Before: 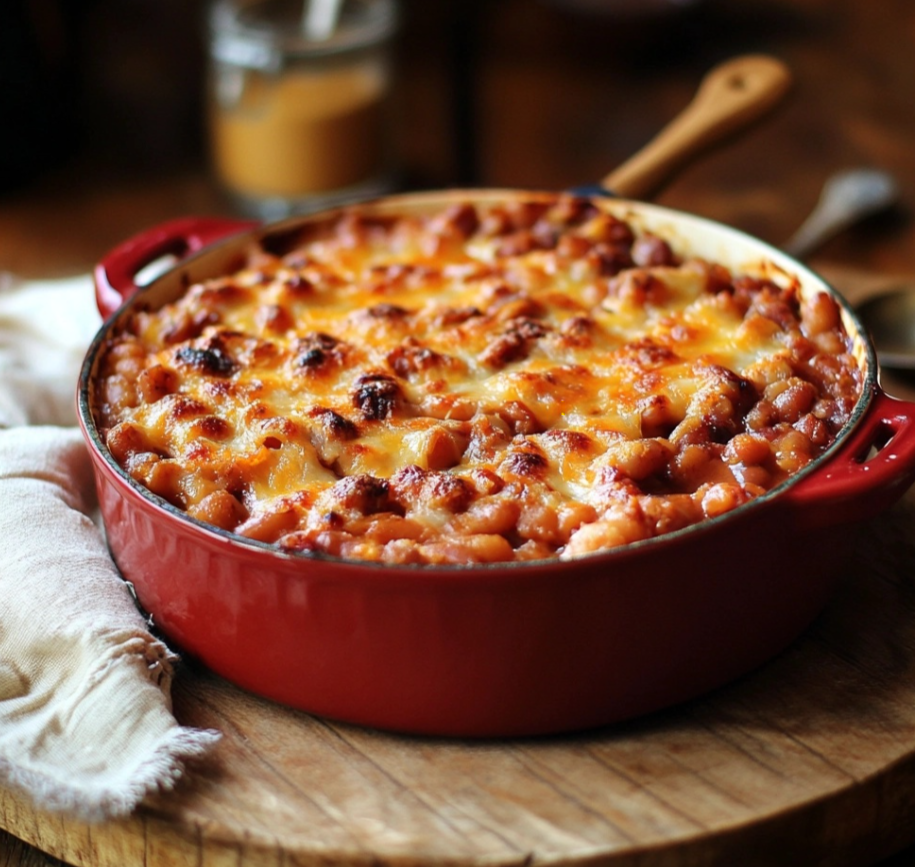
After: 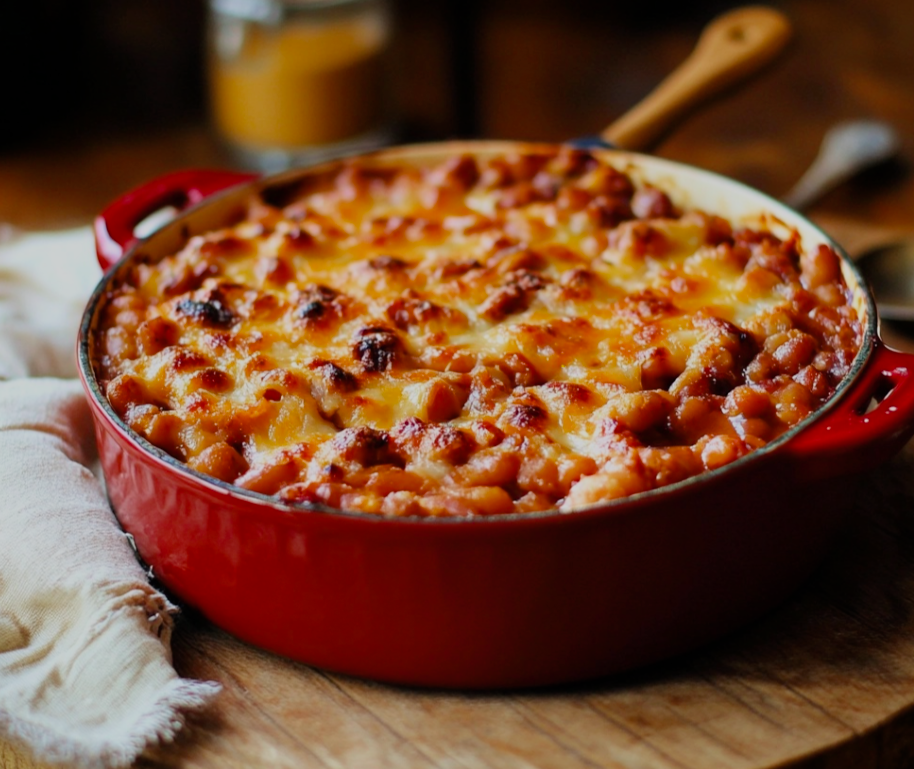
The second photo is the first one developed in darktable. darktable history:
crop and rotate: top 5.609%, bottom 5.609%
filmic rgb: black relative exposure -13 EV, threshold 3 EV, target white luminance 85%, hardness 6.3, latitude 42.11%, contrast 0.858, shadows ↔ highlights balance 8.63%, color science v4 (2020), enable highlight reconstruction true
color balance rgb: perceptual saturation grading › global saturation 8.89%, saturation formula JzAzBz (2021)
